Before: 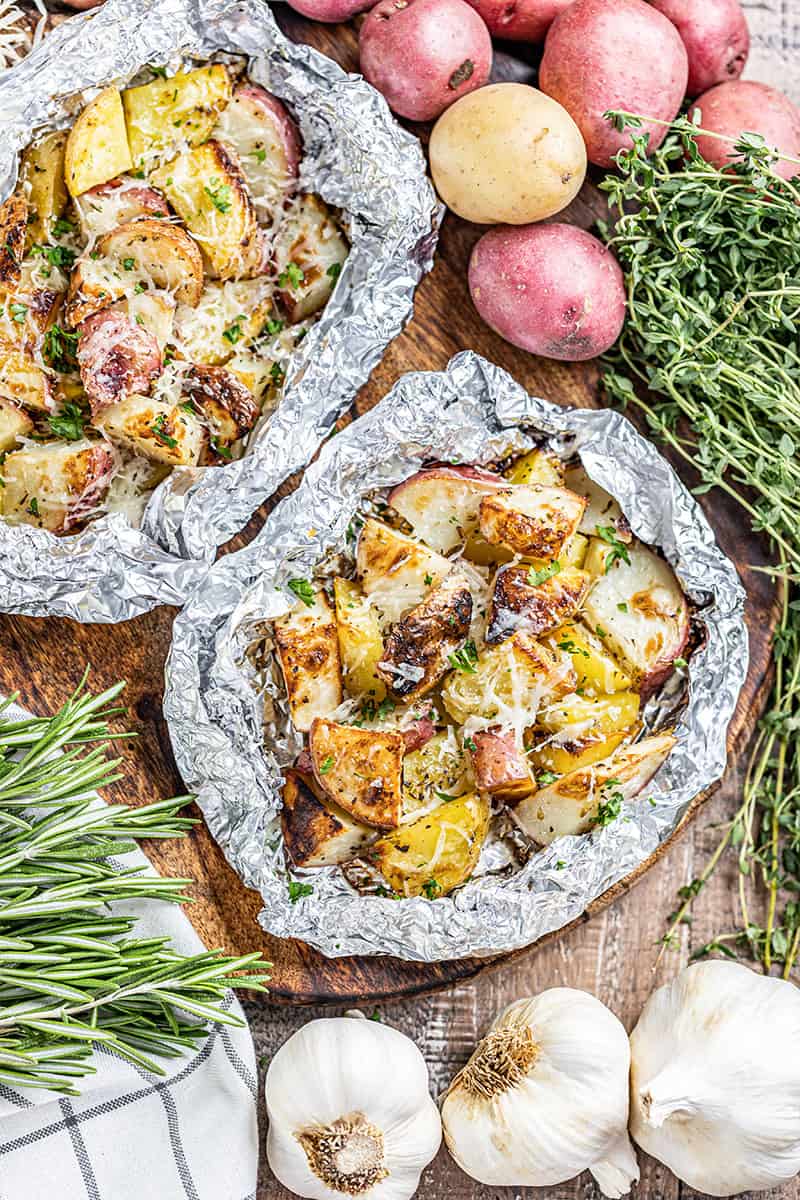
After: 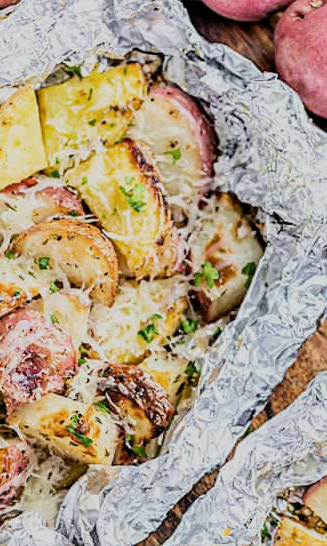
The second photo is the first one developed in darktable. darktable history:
filmic rgb: black relative exposure -7.65 EV, white relative exposure 4.56 EV, threshold 5.98 EV, hardness 3.61, contrast 1.056, color science v6 (2022), enable highlight reconstruction true
crop and rotate: left 10.84%, top 0.091%, right 48.257%, bottom 54.376%
